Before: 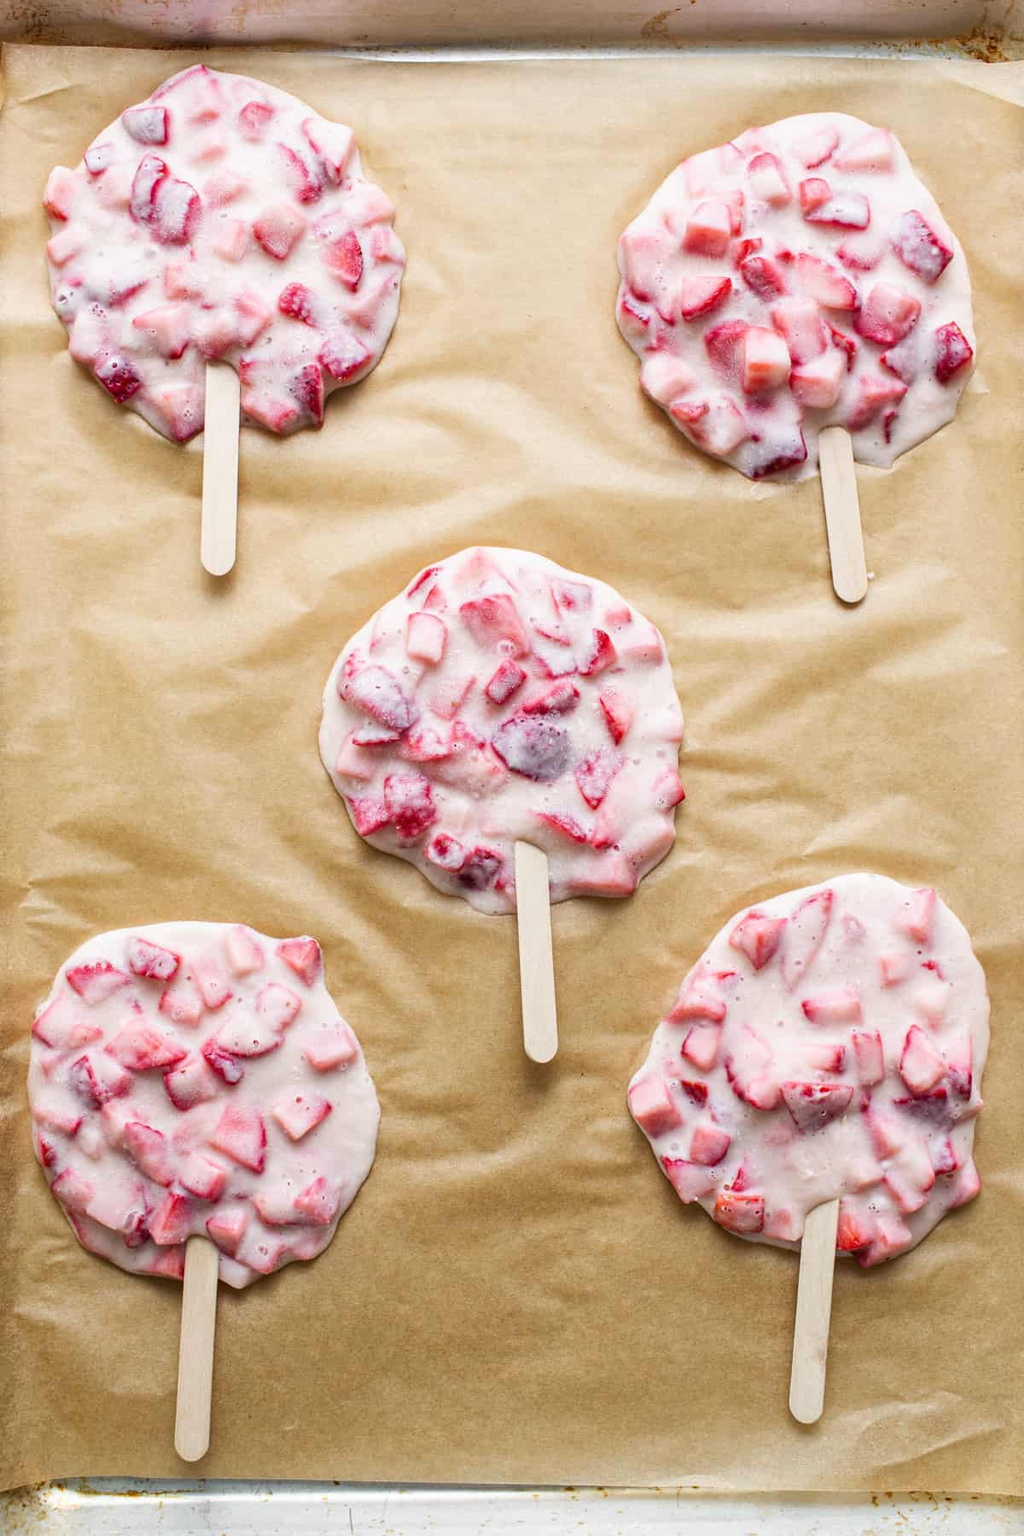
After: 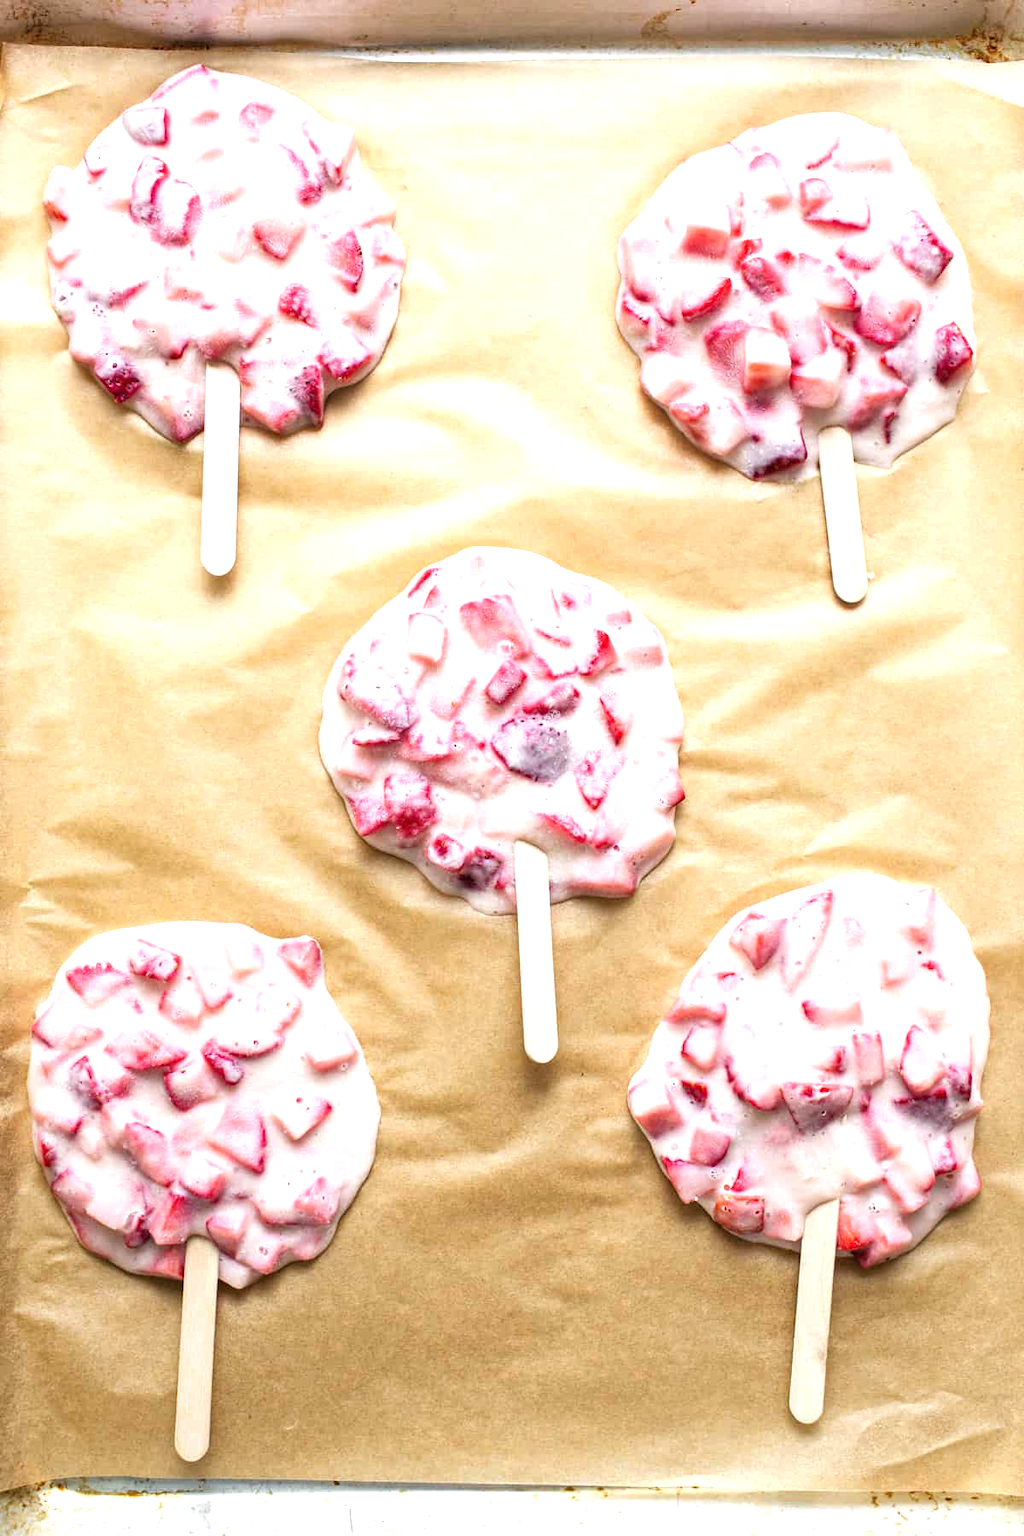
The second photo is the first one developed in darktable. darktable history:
tone equalizer: -8 EV -0.776 EV, -7 EV -0.736 EV, -6 EV -0.574 EV, -5 EV -0.37 EV, -3 EV 0.403 EV, -2 EV 0.6 EV, -1 EV 0.682 EV, +0 EV 0.768 EV, mask exposure compensation -0.489 EV
